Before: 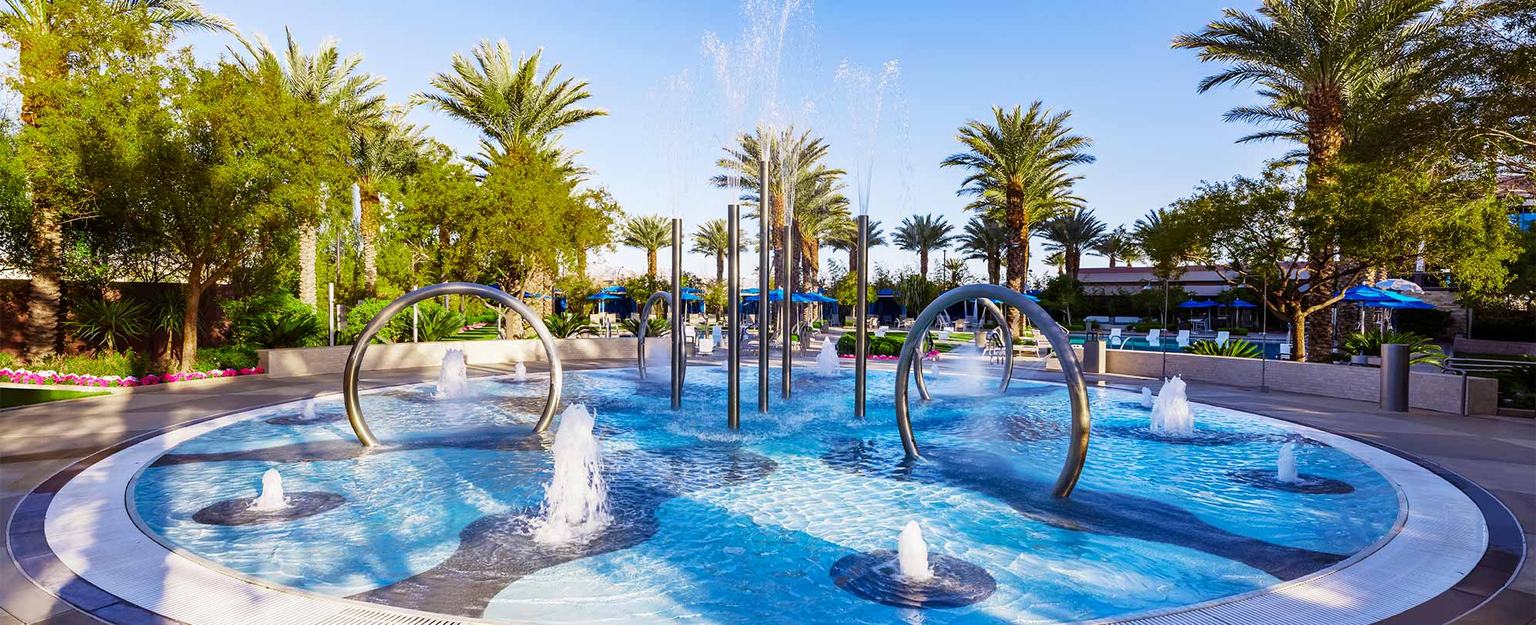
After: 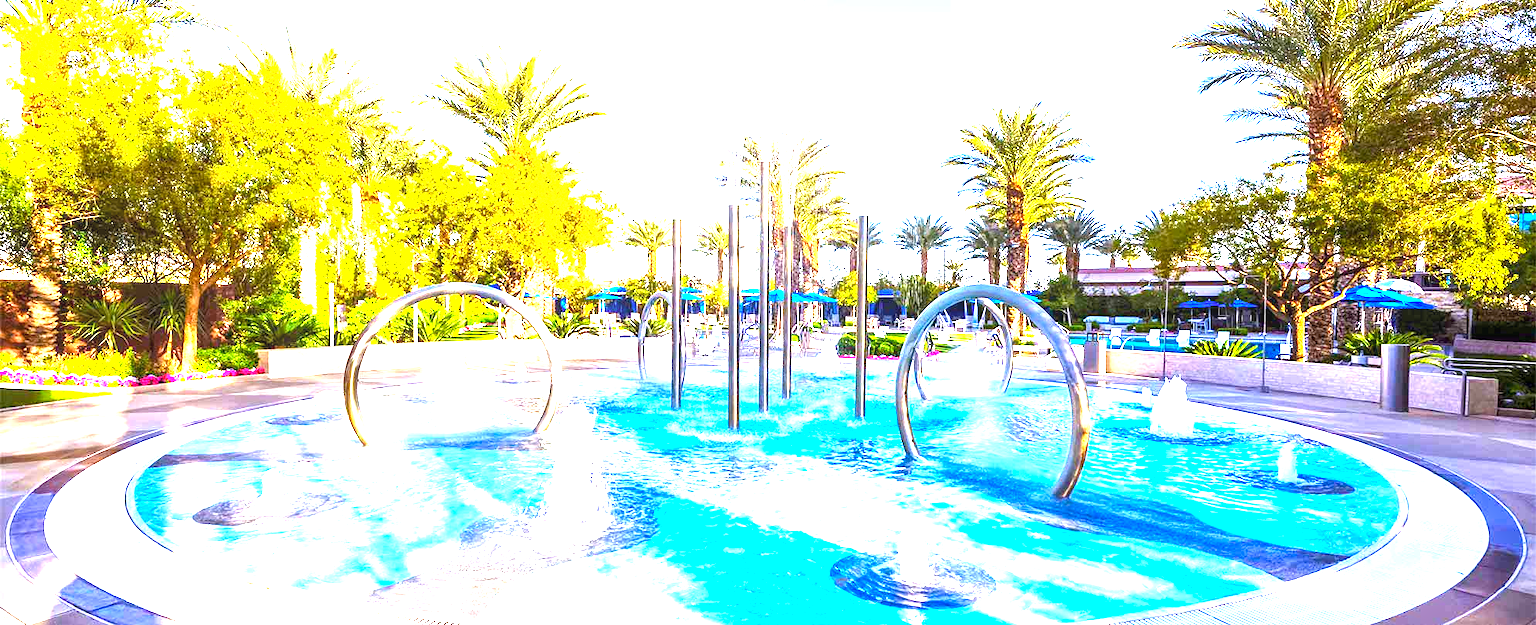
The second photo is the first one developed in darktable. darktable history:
exposure: exposure 2.279 EV, compensate highlight preservation false
color balance rgb: highlights gain › luminance 14.636%, linear chroma grading › global chroma 15.239%, perceptual saturation grading › global saturation -1.806%, perceptual saturation grading › highlights -7.352%, perceptual saturation grading › mid-tones 7.739%, perceptual saturation grading › shadows 5.006%, global vibrance 20%
local contrast: detail 130%
